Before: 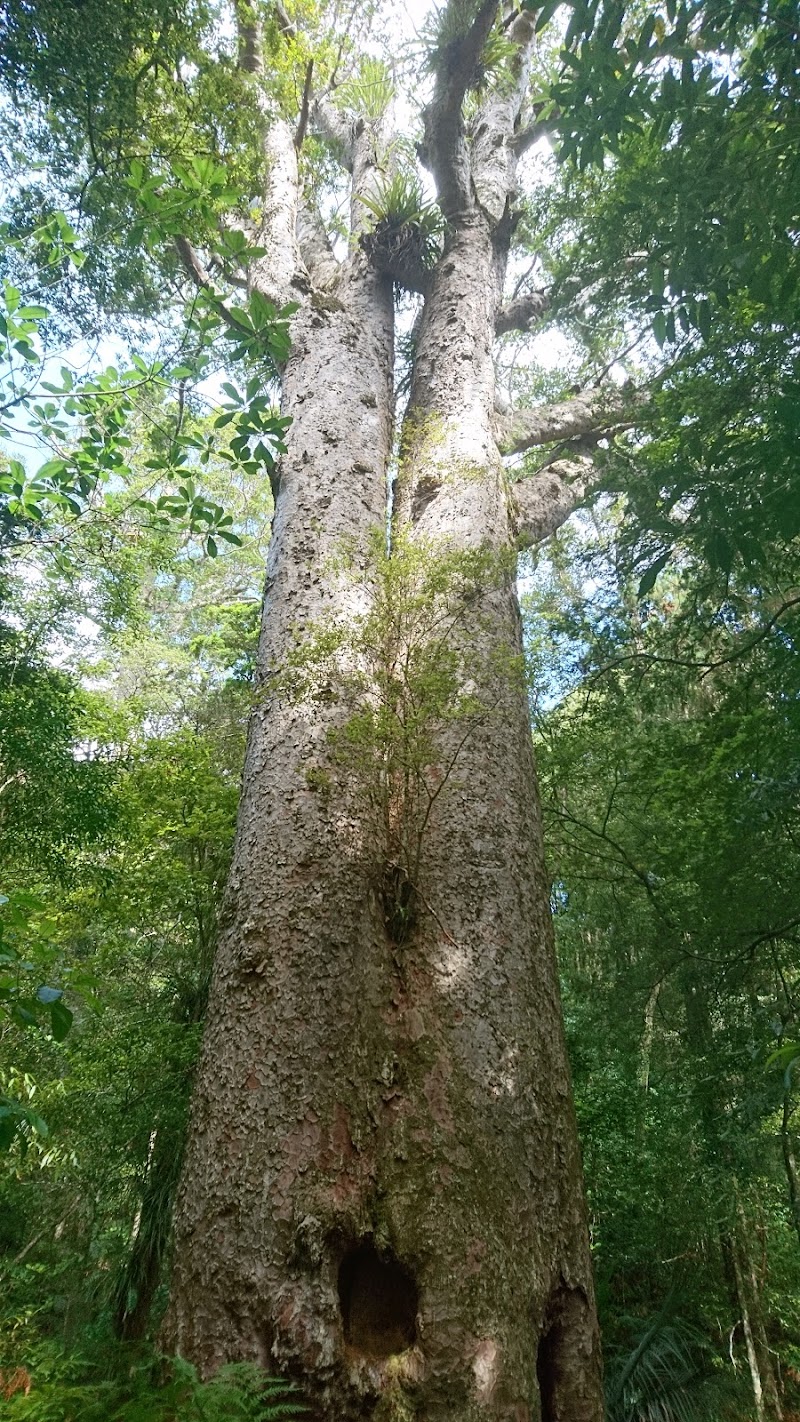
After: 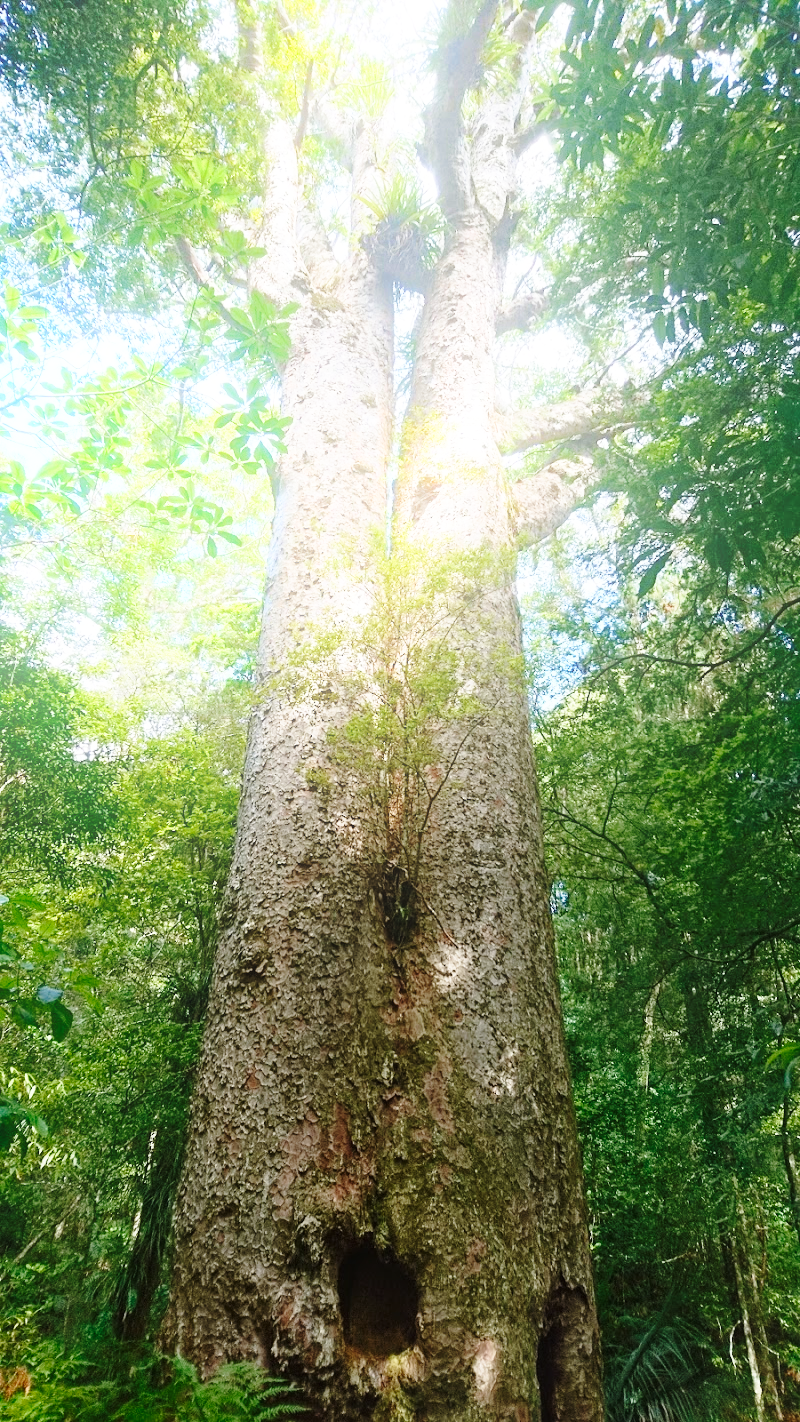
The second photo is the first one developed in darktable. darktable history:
base curve: curves: ch0 [(0, 0) (0.028, 0.03) (0.121, 0.232) (0.46, 0.748) (0.859, 0.968) (1, 1)], preserve colors none
bloom: on, module defaults
